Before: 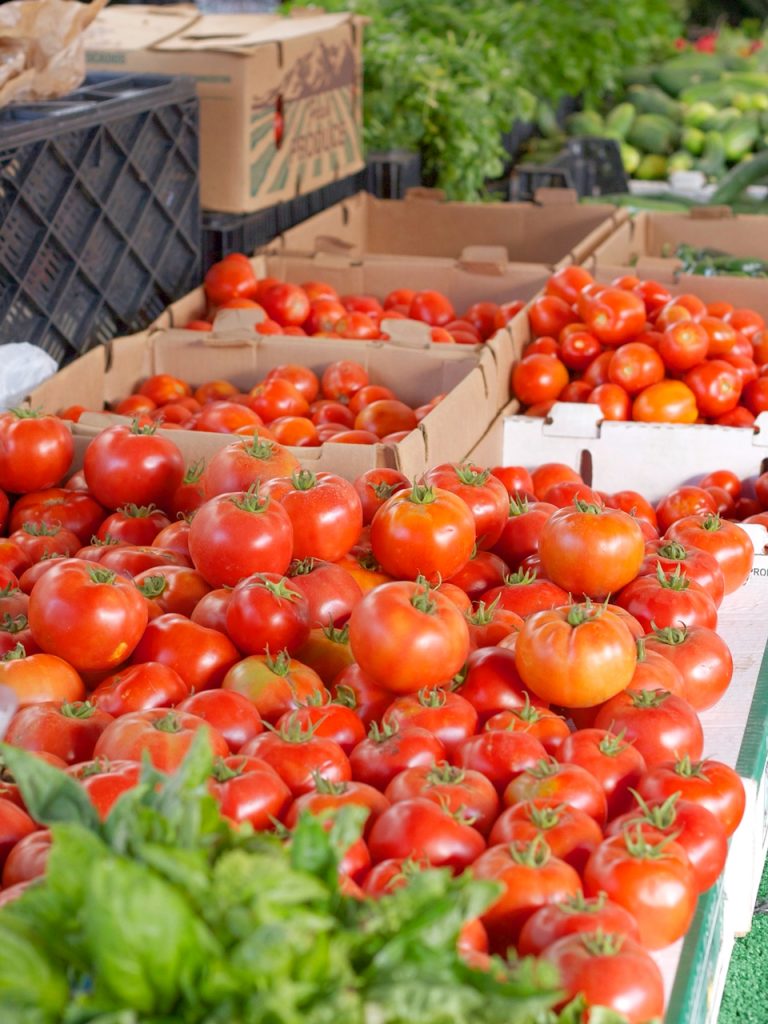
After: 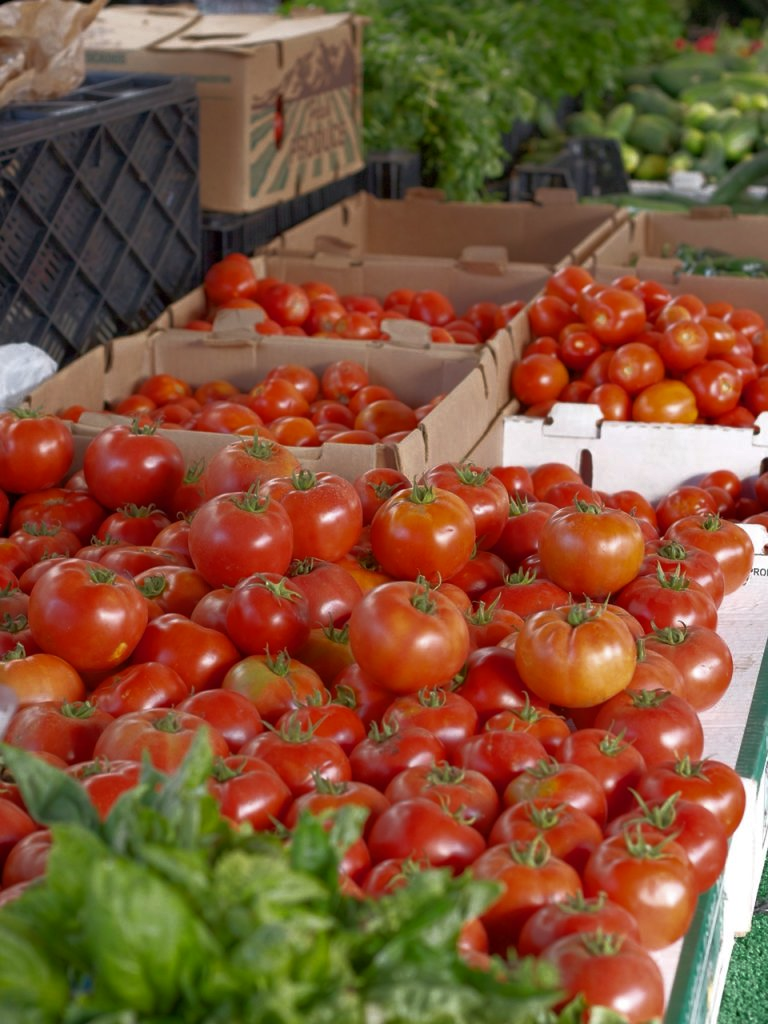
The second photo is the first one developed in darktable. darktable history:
rgb curve: curves: ch0 [(0, 0) (0.415, 0.237) (1, 1)]
sharpen: radius 2.883, amount 0.868, threshold 47.523
